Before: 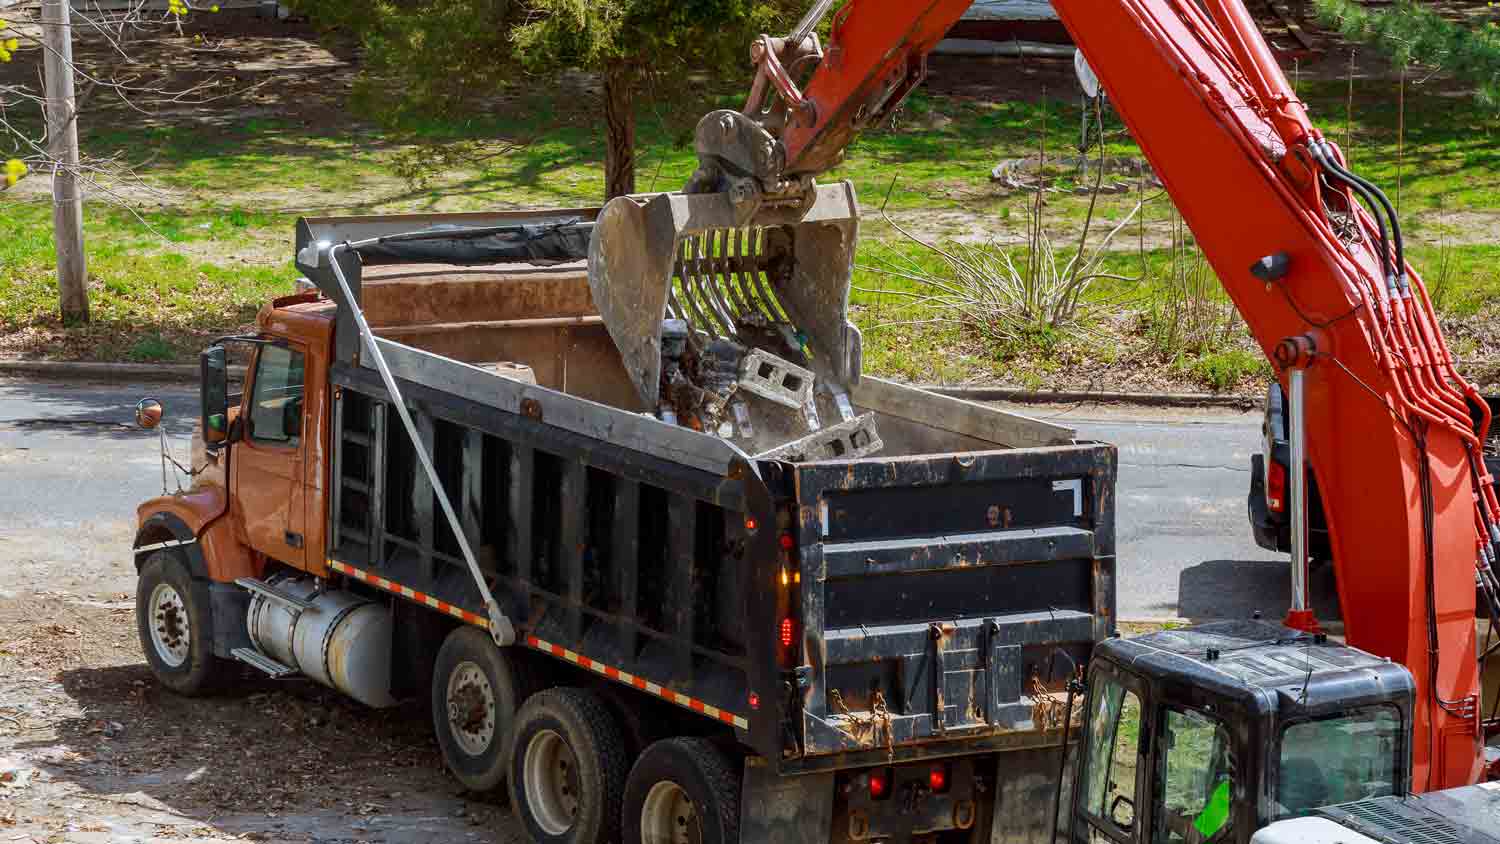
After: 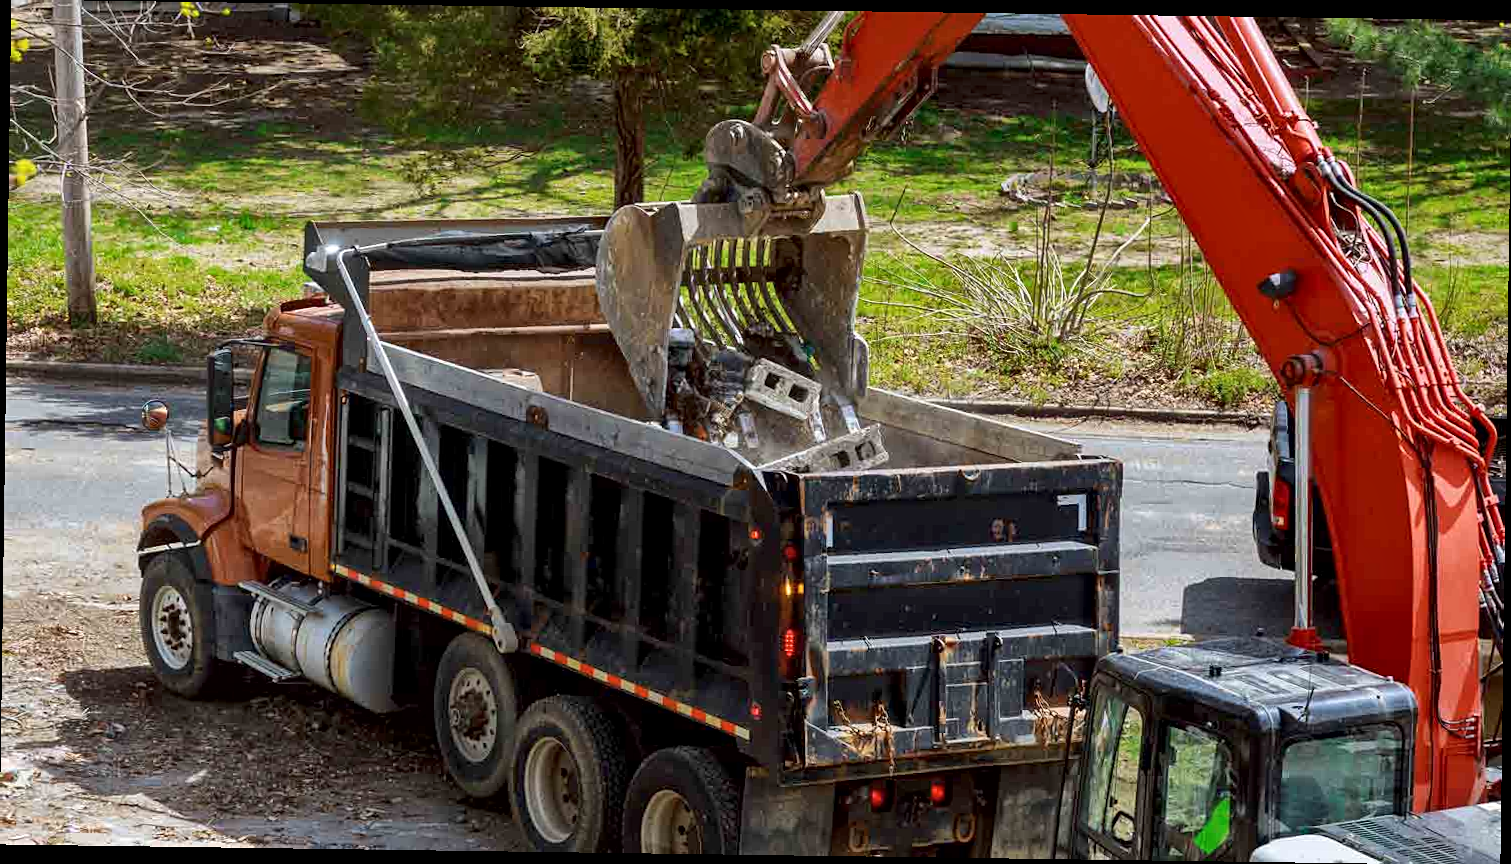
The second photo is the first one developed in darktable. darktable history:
local contrast: mode bilateral grid, contrast 20, coarseness 50, detail 141%, midtone range 0.2
rotate and perspective: rotation 0.8°, automatic cropping off
sharpen: amount 0.2
